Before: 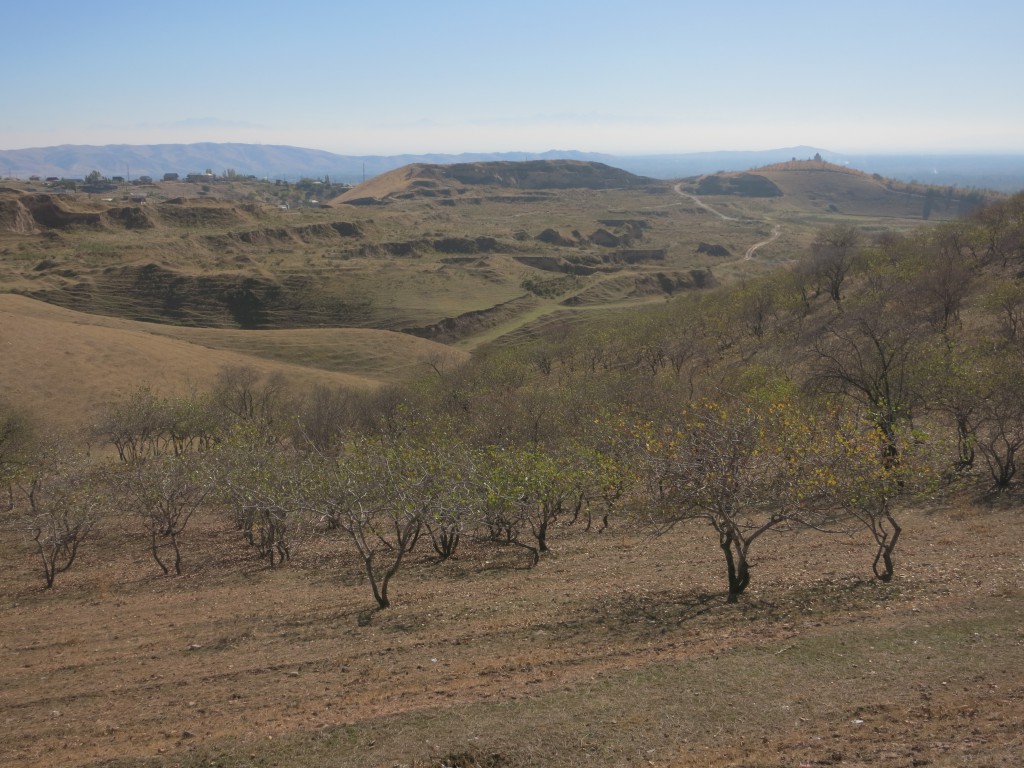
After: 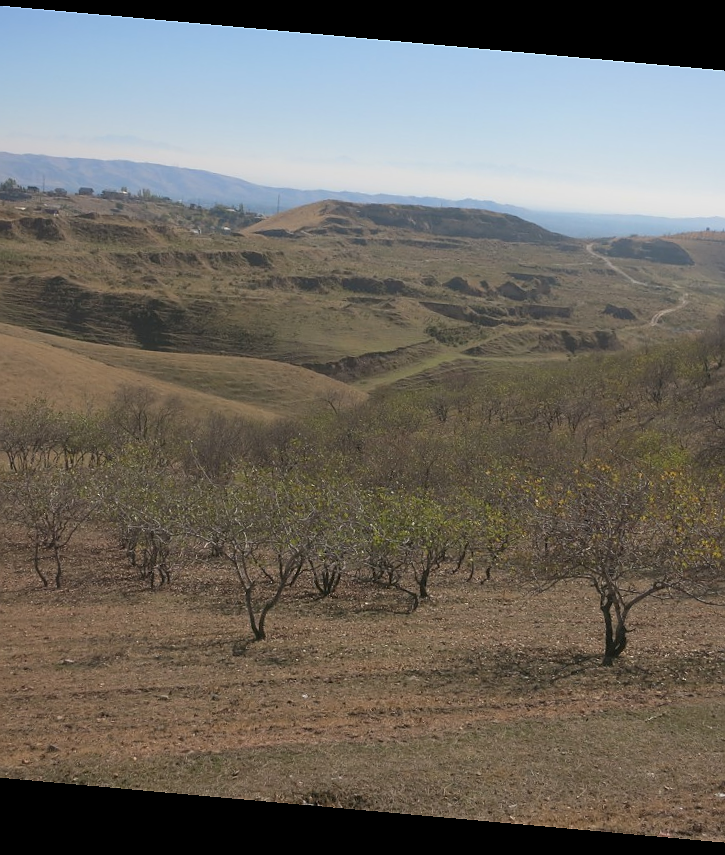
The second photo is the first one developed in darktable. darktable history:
rotate and perspective: rotation 5.12°, automatic cropping off
sharpen: radius 0.969, amount 0.604
crop and rotate: left 12.648%, right 20.685%
